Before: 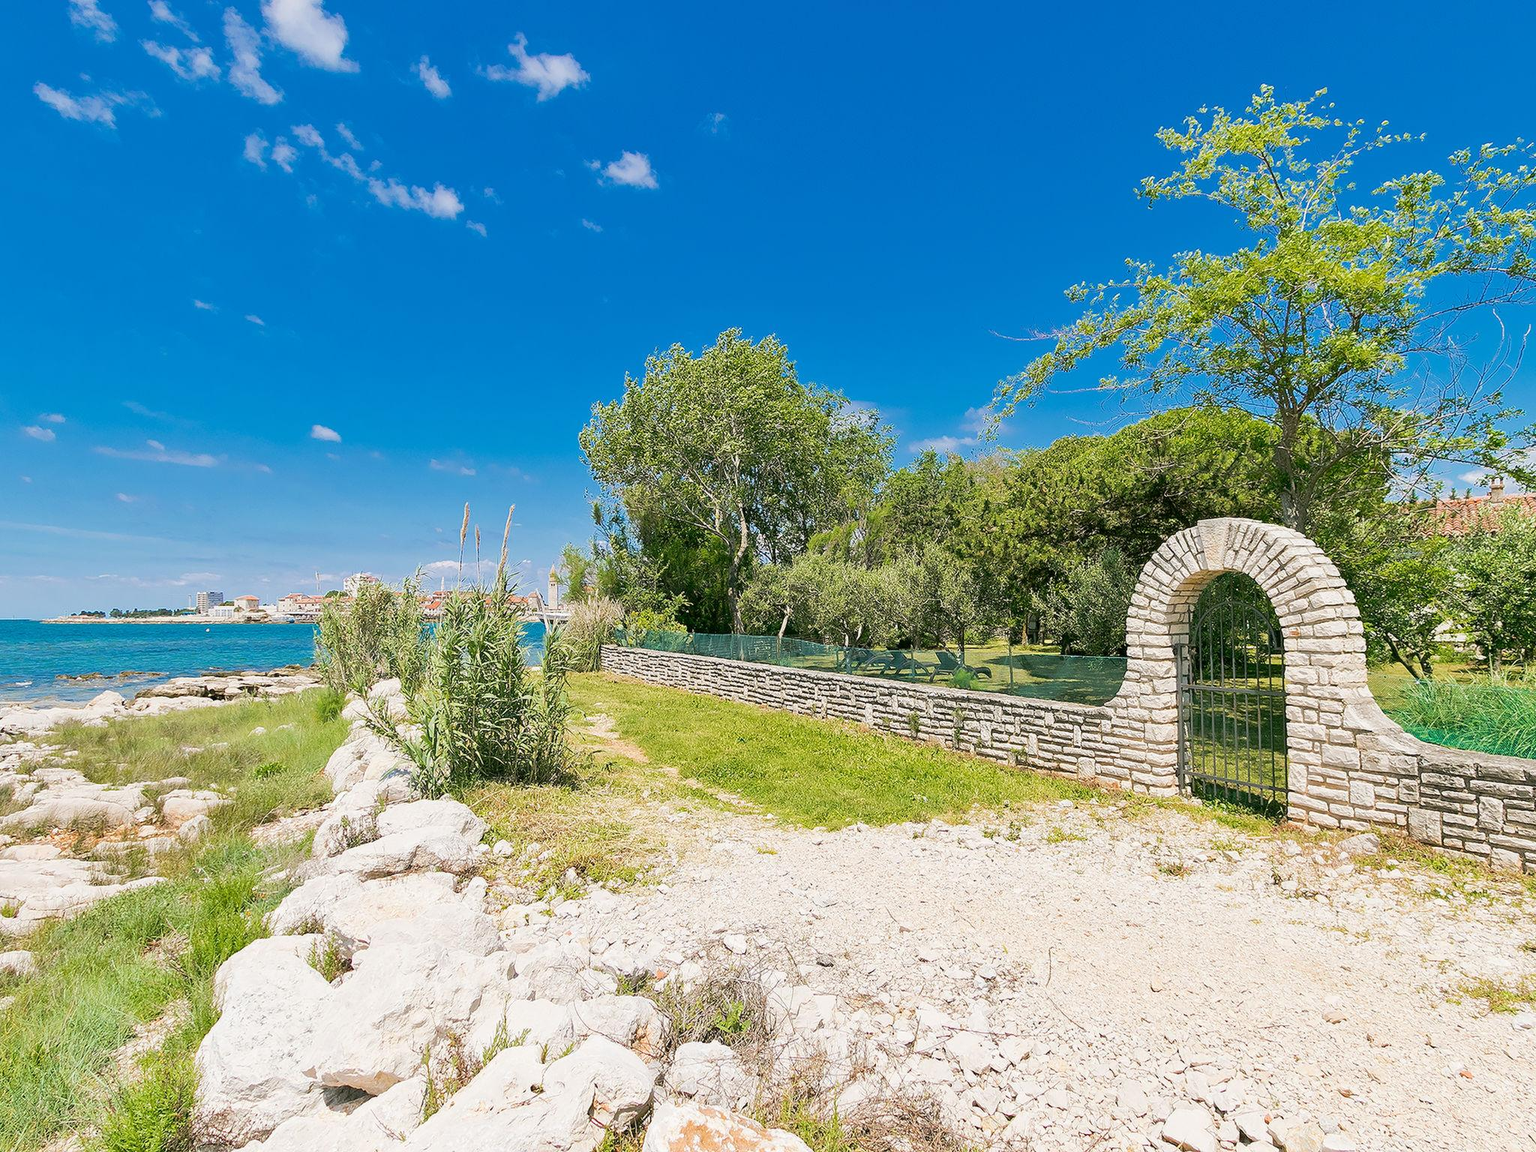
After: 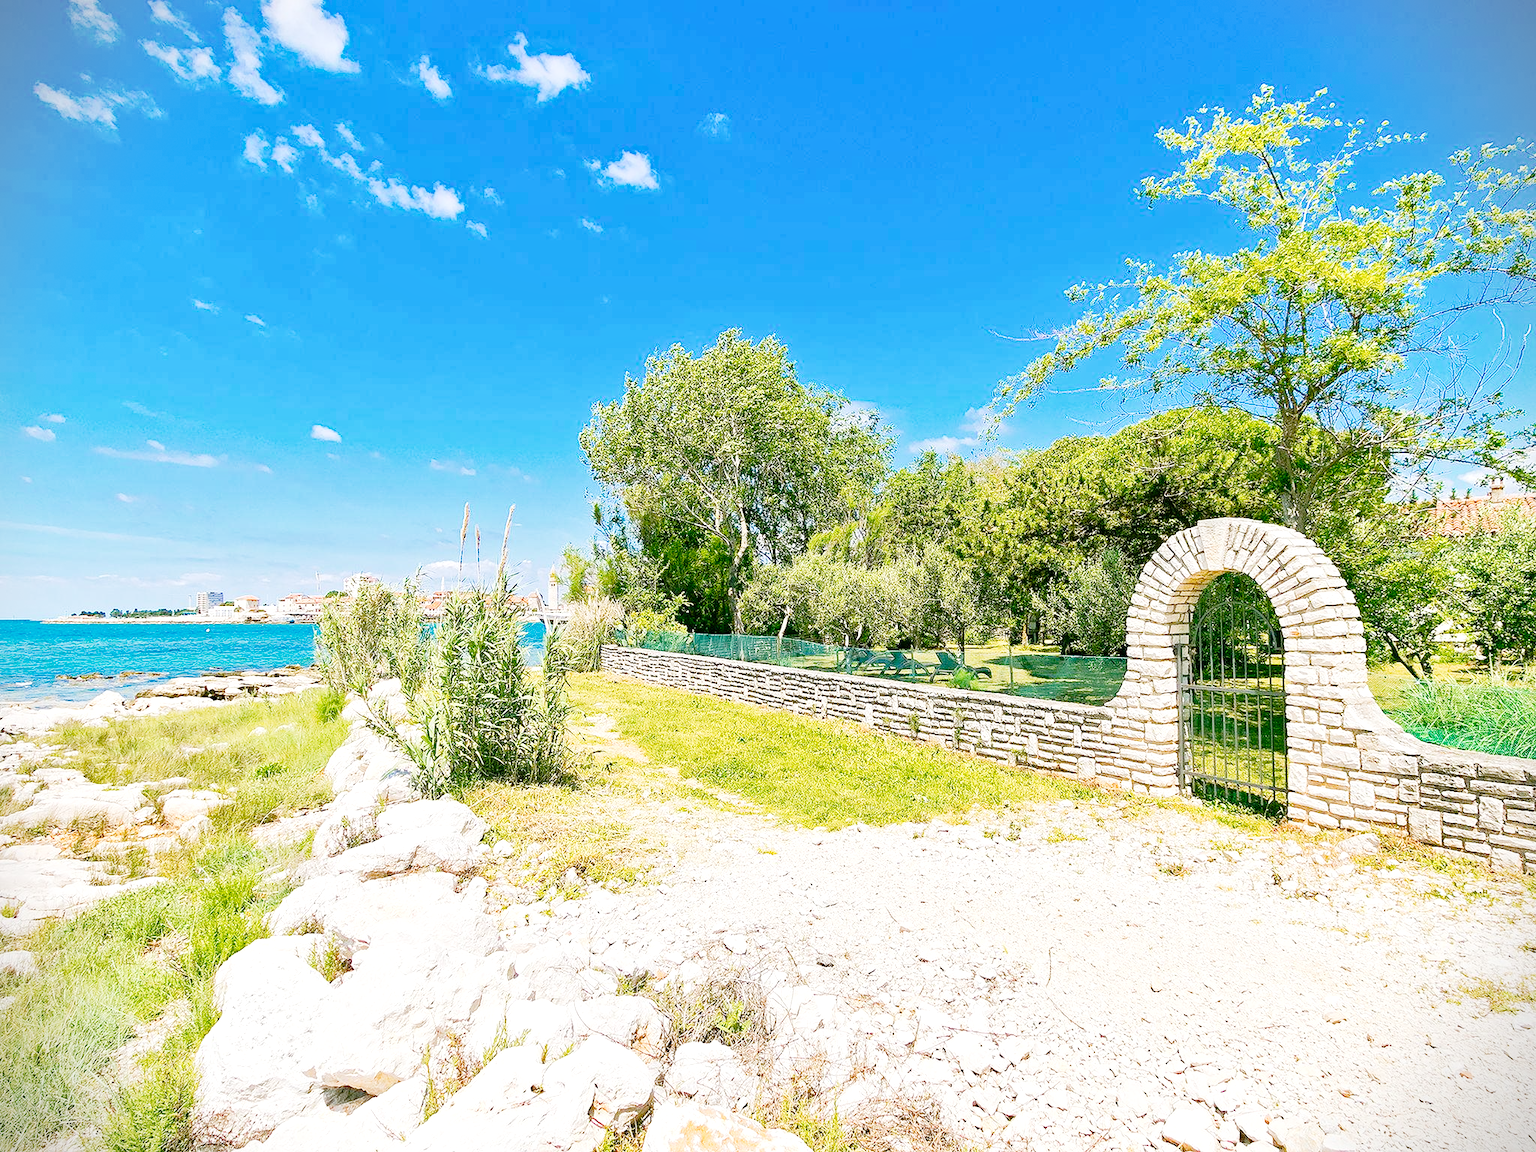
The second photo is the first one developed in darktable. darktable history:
tone curve: curves: ch0 [(0, 0.005) (0.103, 0.081) (0.196, 0.197) (0.391, 0.469) (0.491, 0.585) (0.638, 0.751) (0.822, 0.886) (0.997, 0.959)]; ch1 [(0, 0) (0.172, 0.123) (0.324, 0.253) (0.396, 0.388) (0.474, 0.479) (0.499, 0.498) (0.529, 0.528) (0.579, 0.614) (0.633, 0.677) (0.812, 0.856) (1, 1)]; ch2 [(0, 0) (0.411, 0.424) (0.459, 0.478) (0.5, 0.501) (0.517, 0.526) (0.553, 0.583) (0.609, 0.646) (0.708, 0.768) (0.839, 0.916) (1, 1)], preserve colors none
color balance rgb: shadows lift › hue 84.75°, perceptual saturation grading › global saturation 20%, perceptual saturation grading › highlights -24.901%, perceptual saturation grading › shadows 24.986%, global vibrance 20%
exposure: black level correction 0, exposure 0.697 EV, compensate highlight preservation false
haze removal: compatibility mode true, adaptive false
local contrast: mode bilateral grid, contrast 21, coarseness 50, detail 119%, midtone range 0.2
vignetting: fall-off start 91.3%, dithering 8-bit output
